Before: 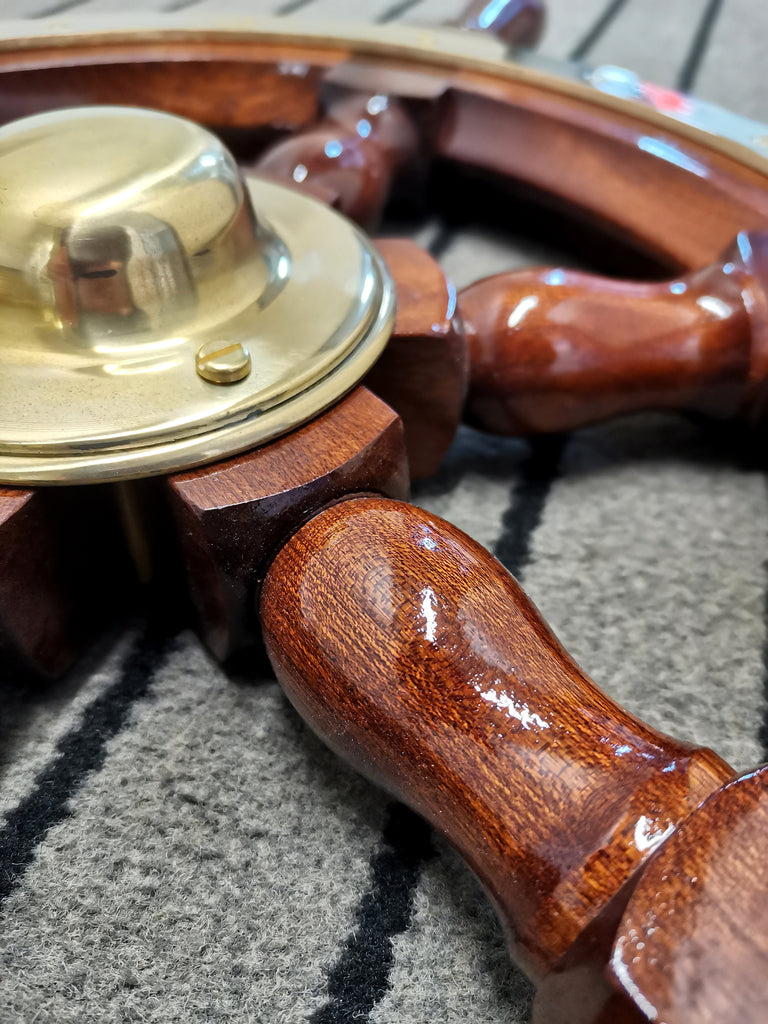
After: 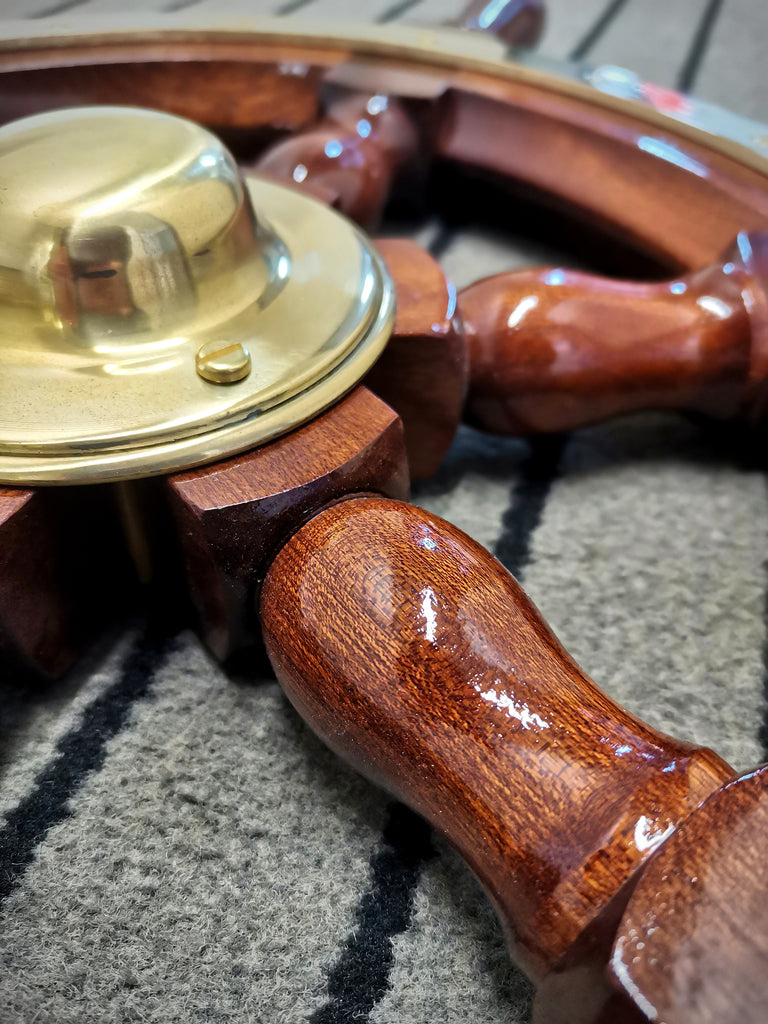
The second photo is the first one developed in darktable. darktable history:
rotate and perspective: crop left 0, crop top 0
velvia: on, module defaults
vignetting: unbound false
